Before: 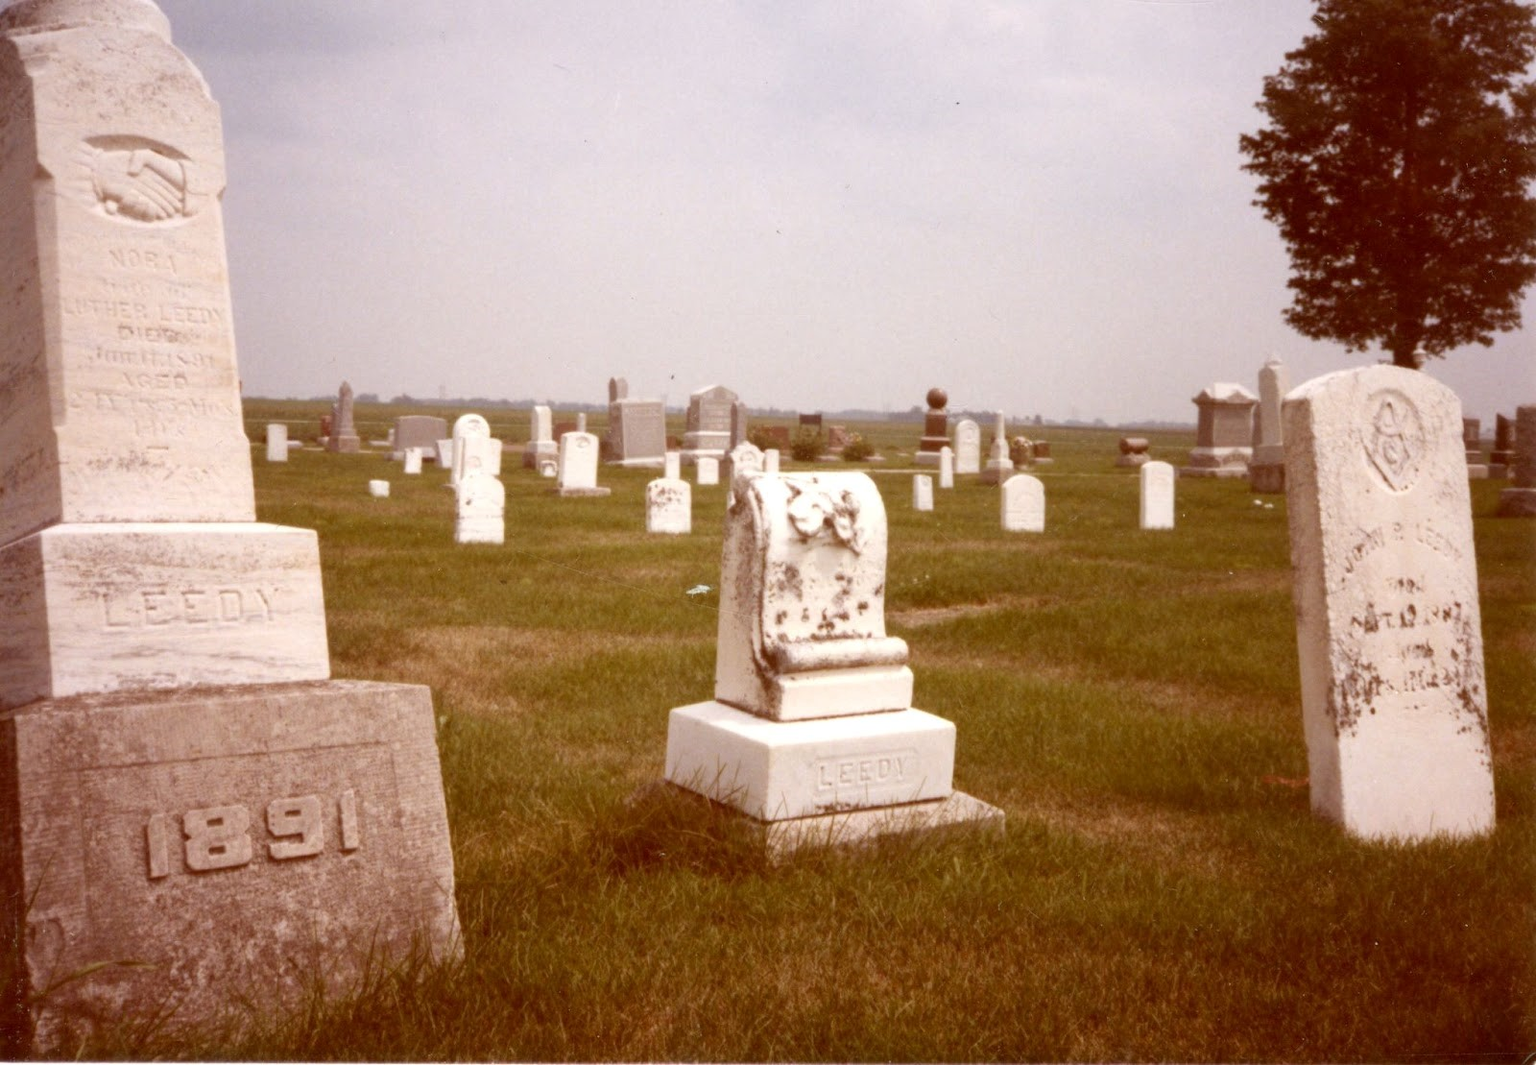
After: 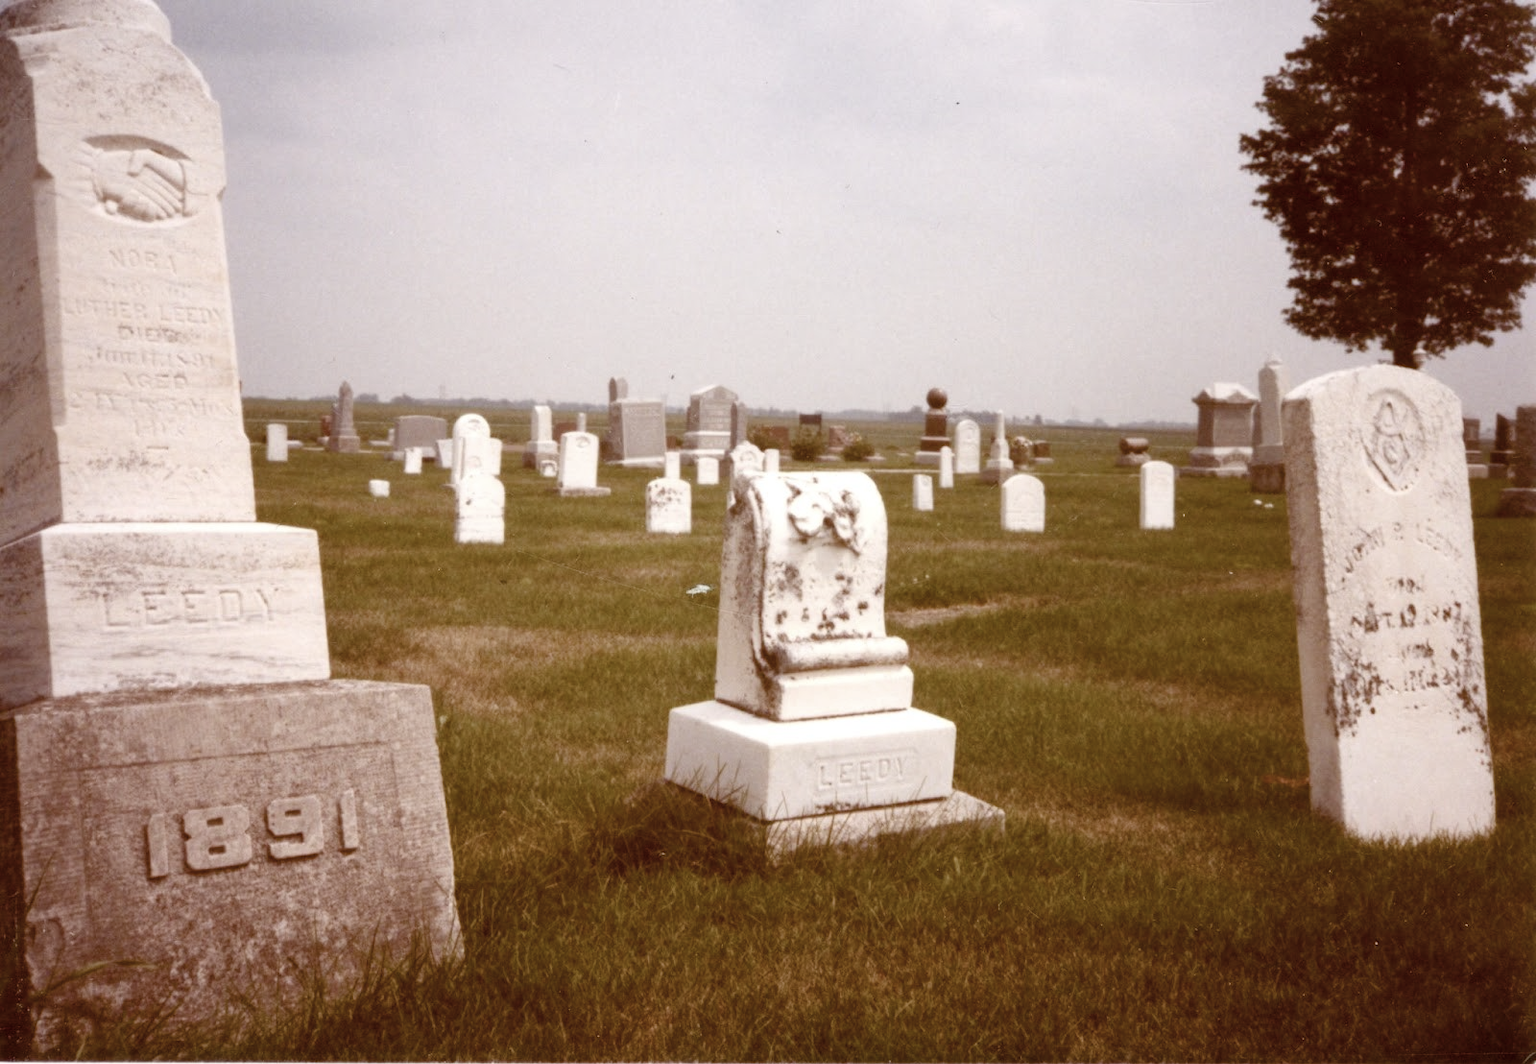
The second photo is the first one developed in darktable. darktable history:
color balance rgb: perceptual saturation grading › global saturation 20%, perceptual saturation grading › highlights -25%, perceptual saturation grading › shadows 25%
contrast brightness saturation: contrast 0.1, saturation -0.36
